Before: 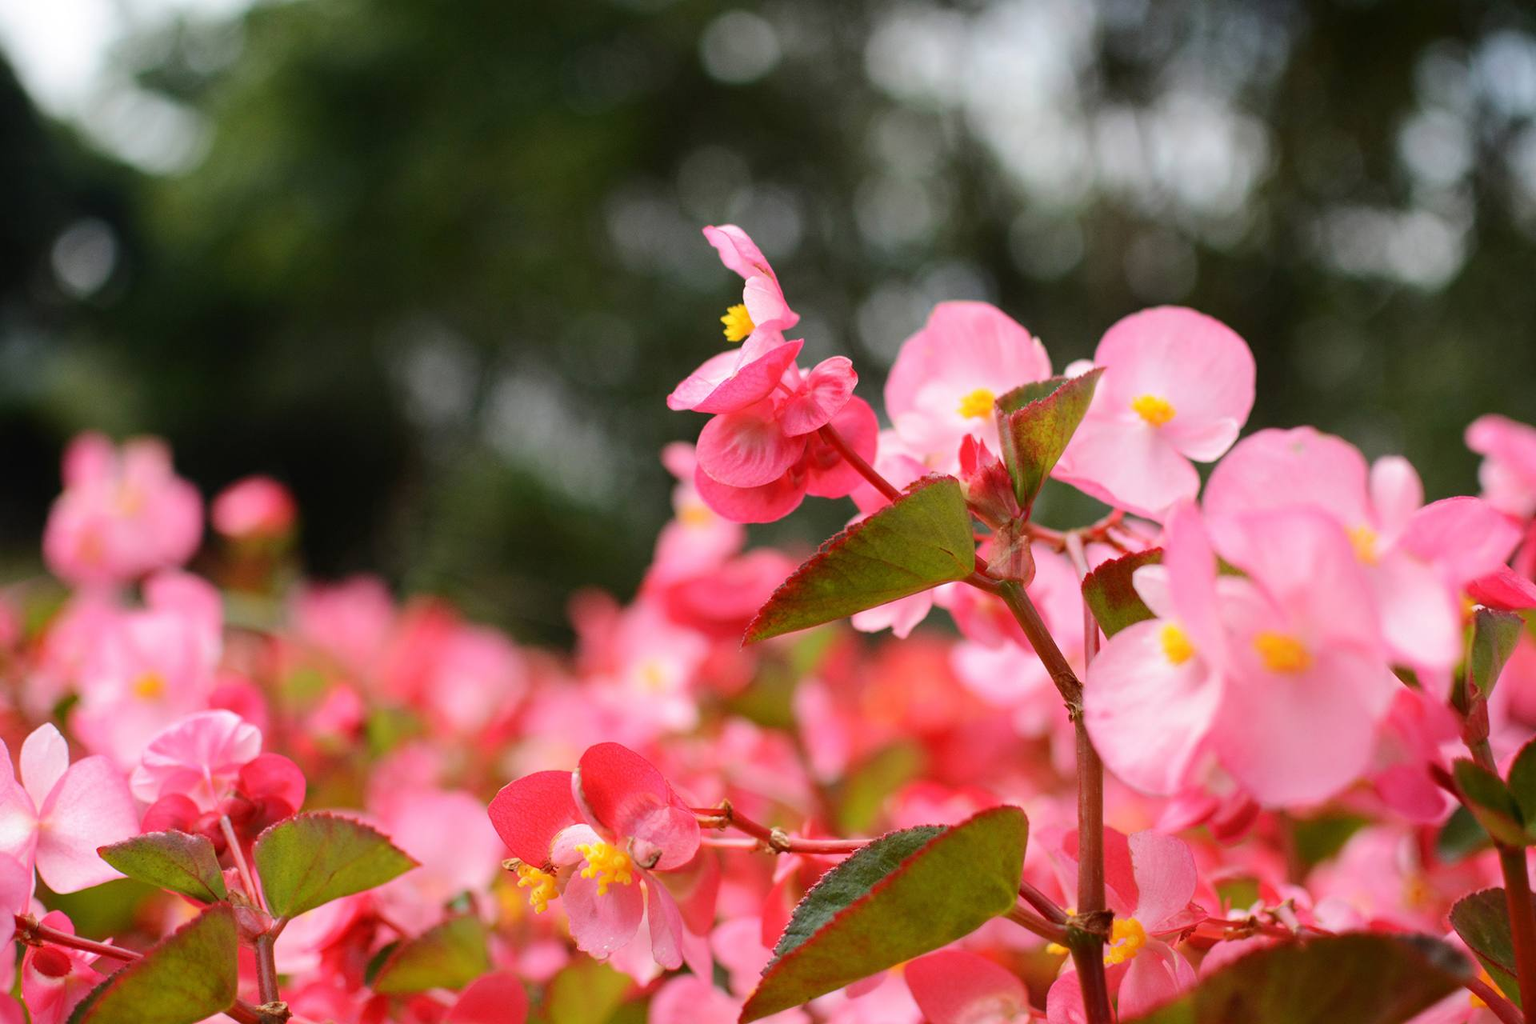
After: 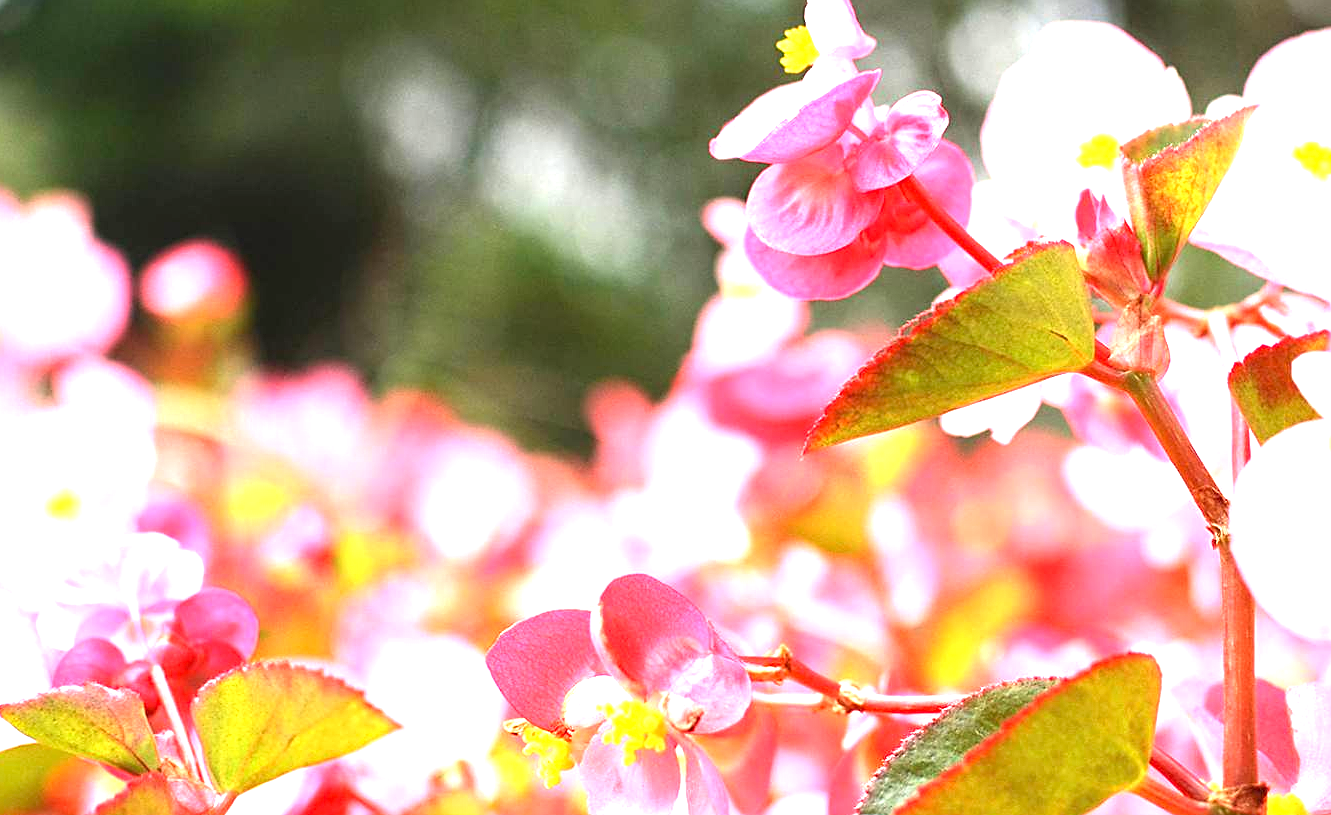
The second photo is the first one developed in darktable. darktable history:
sharpen: on, module defaults
white balance: emerald 1
exposure: exposure 2.04 EV, compensate highlight preservation false
crop: left 6.488%, top 27.668%, right 24.183%, bottom 8.656%
